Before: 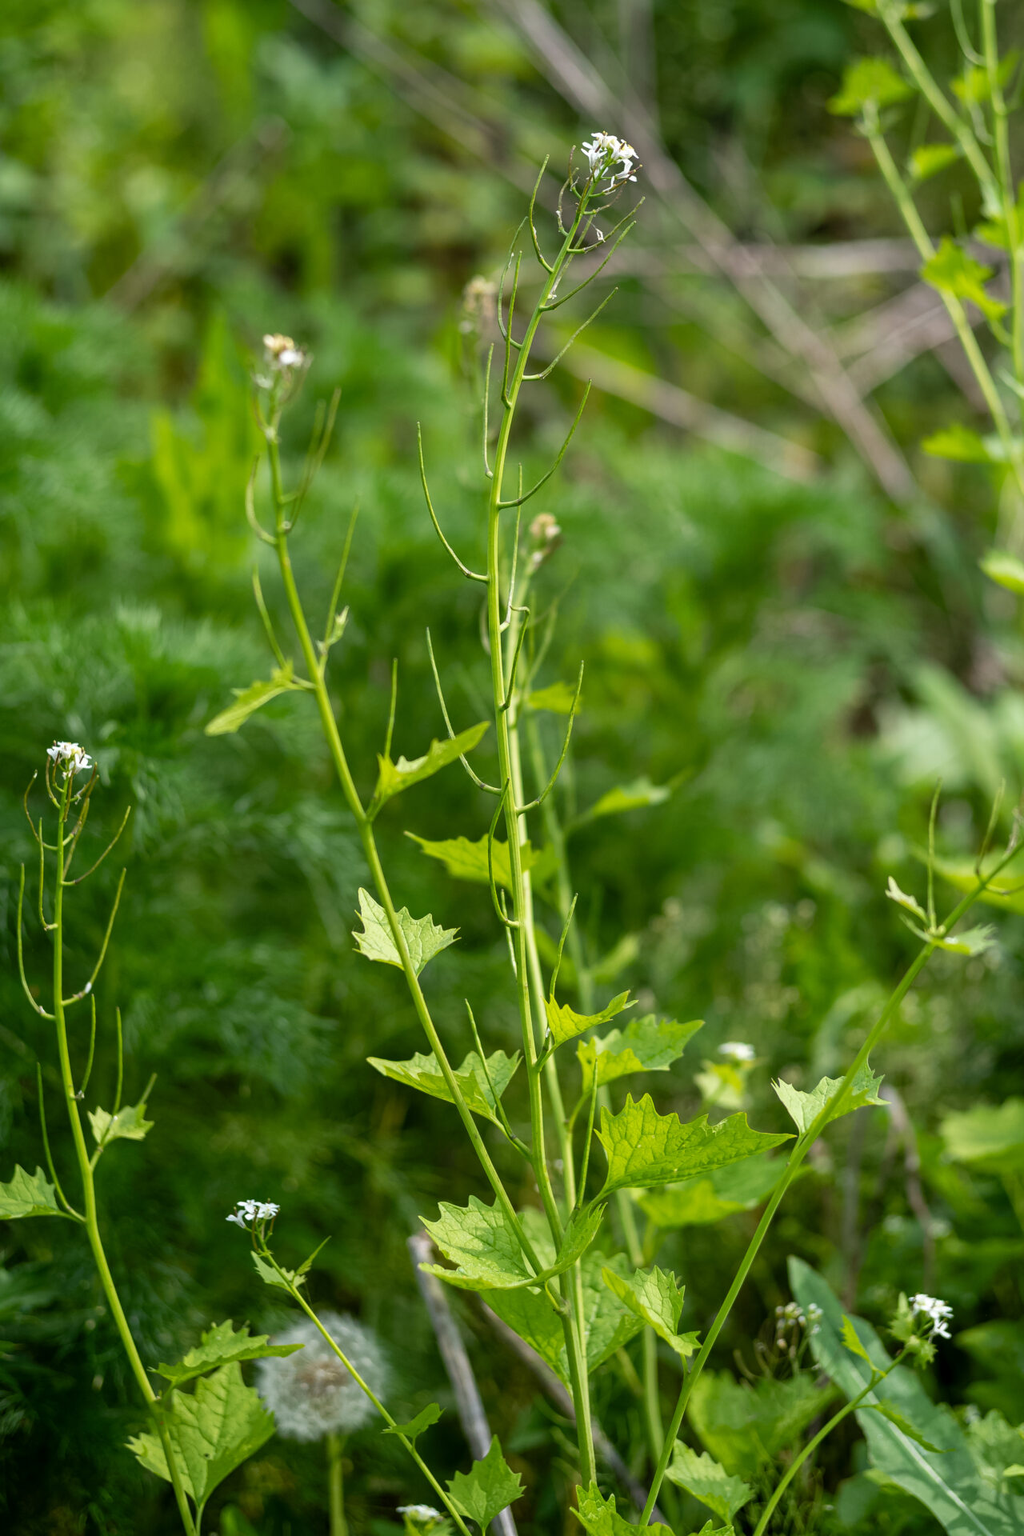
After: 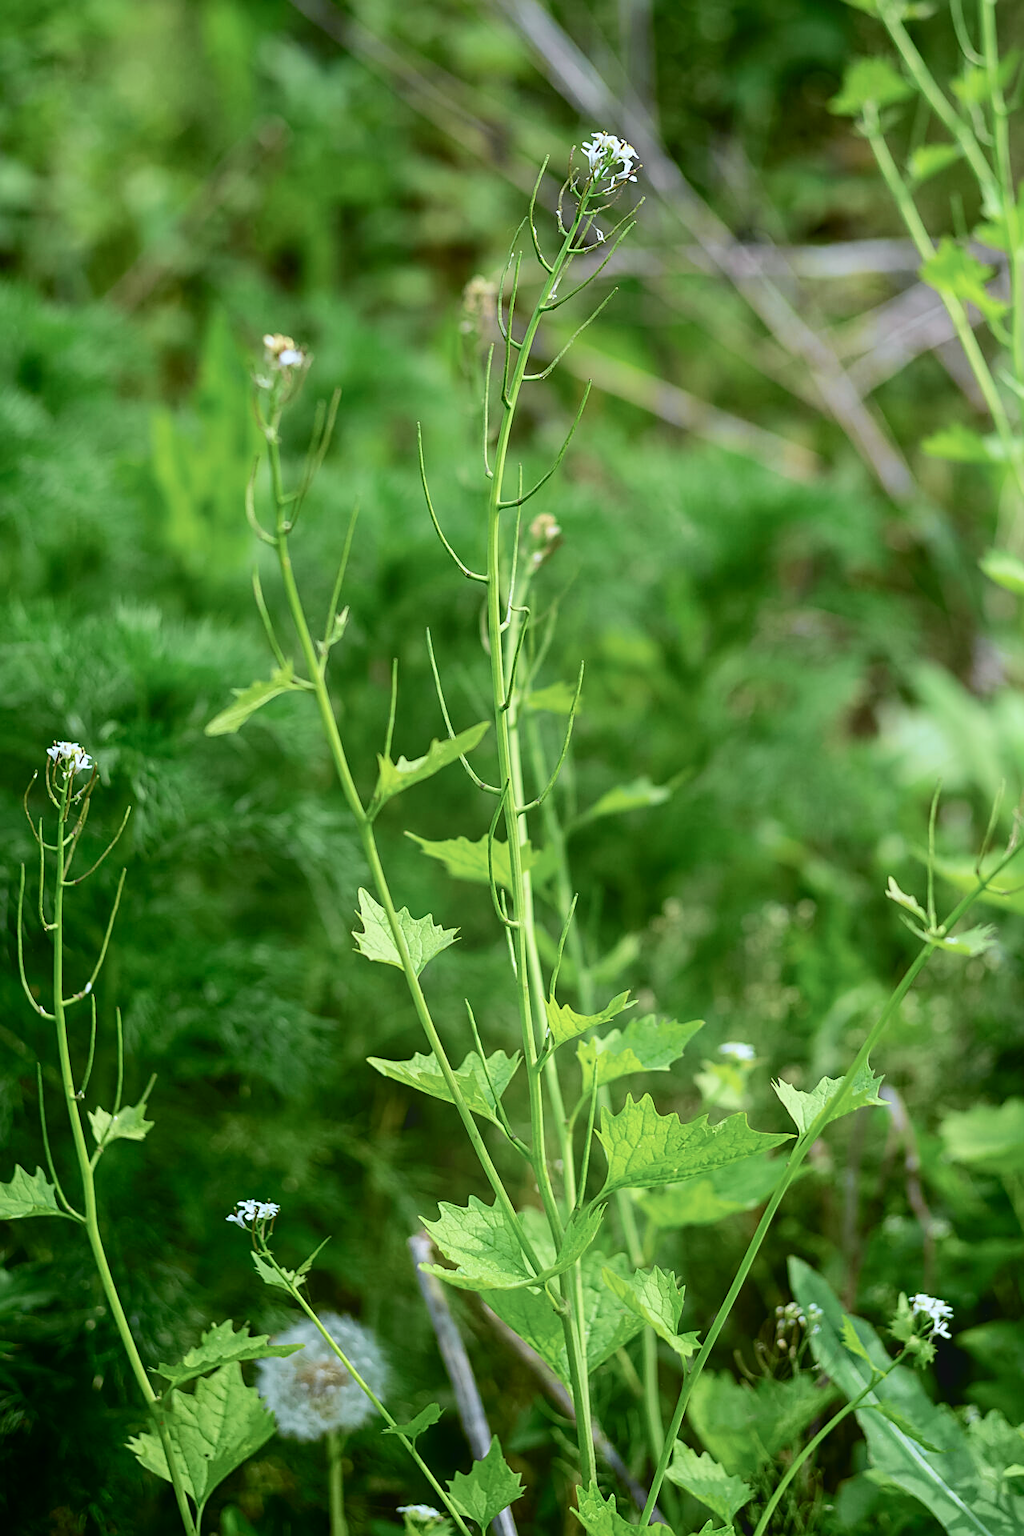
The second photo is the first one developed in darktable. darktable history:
sharpen: on, module defaults
color calibration: x 0.37, y 0.382, temperature 4313.32 K
bloom: on, module defaults
tone curve: curves: ch0 [(0, 0) (0.058, 0.027) (0.214, 0.183) (0.304, 0.288) (0.51, 0.549) (0.658, 0.7) (0.741, 0.775) (0.844, 0.866) (0.986, 0.957)]; ch1 [(0, 0) (0.172, 0.123) (0.312, 0.296) (0.437, 0.429) (0.471, 0.469) (0.502, 0.5) (0.513, 0.515) (0.572, 0.603) (0.617, 0.653) (0.68, 0.724) (0.889, 0.924) (1, 1)]; ch2 [(0, 0) (0.411, 0.424) (0.489, 0.49) (0.502, 0.5) (0.517, 0.519) (0.549, 0.578) (0.604, 0.628) (0.693, 0.686) (1, 1)], color space Lab, independent channels, preserve colors none
